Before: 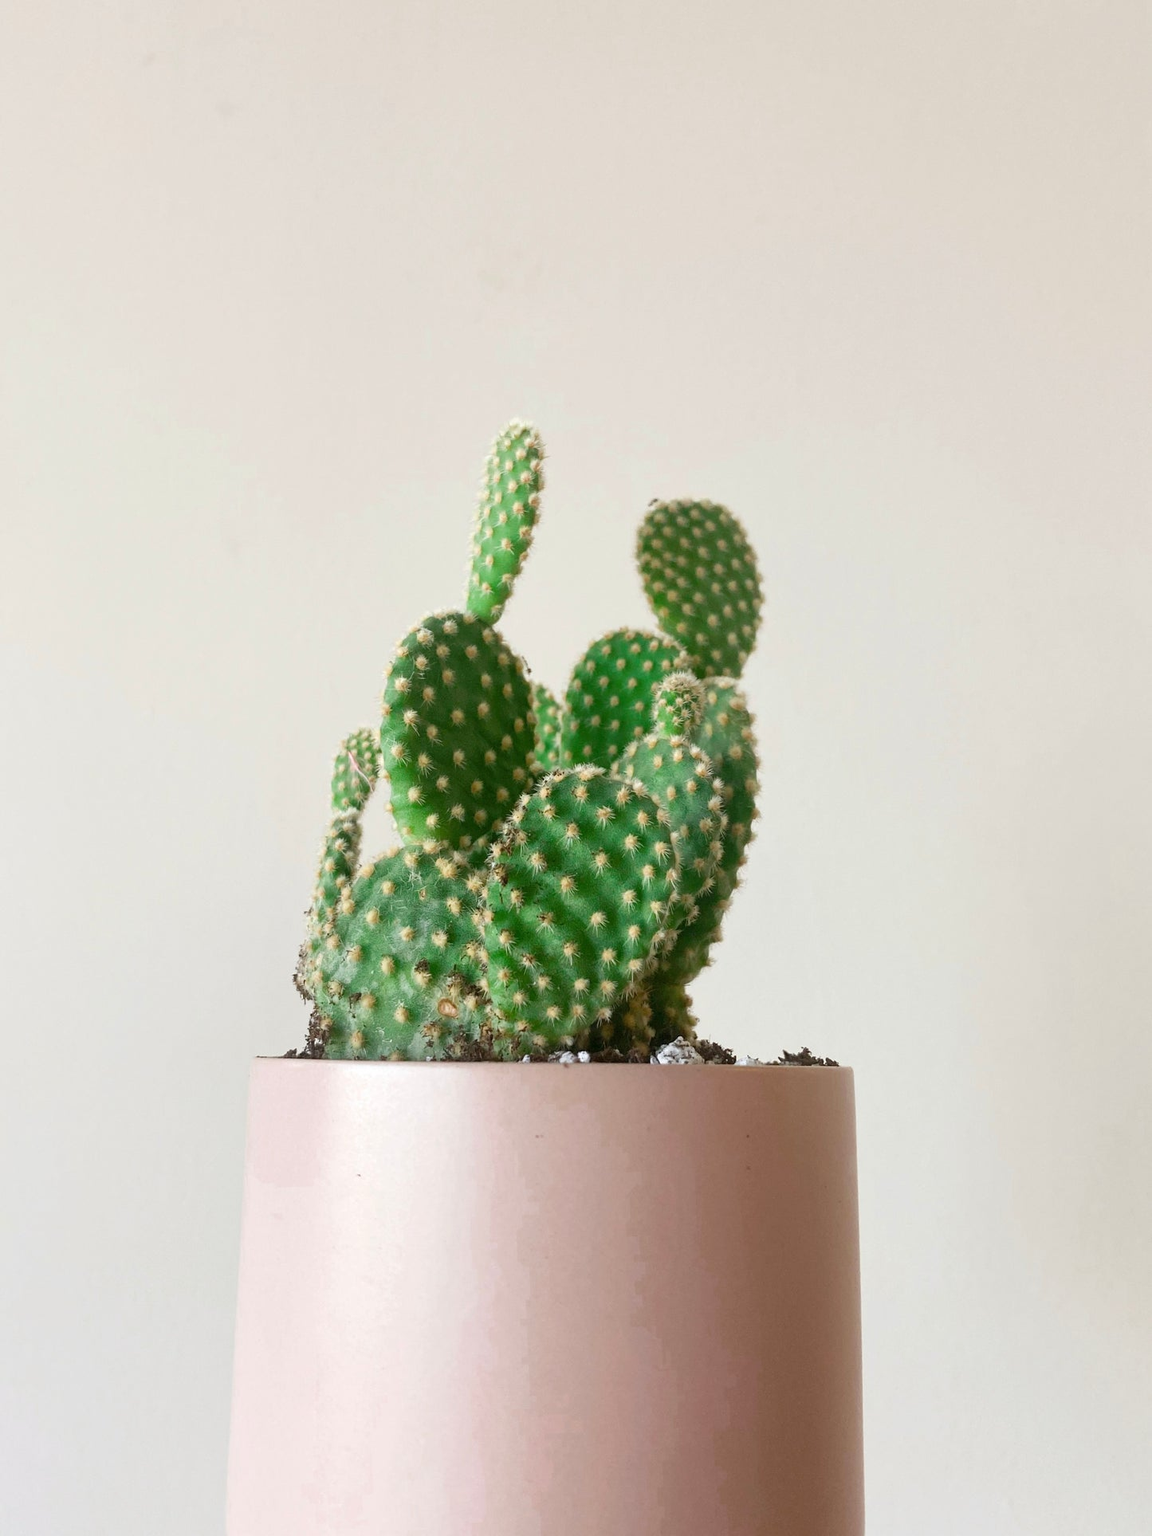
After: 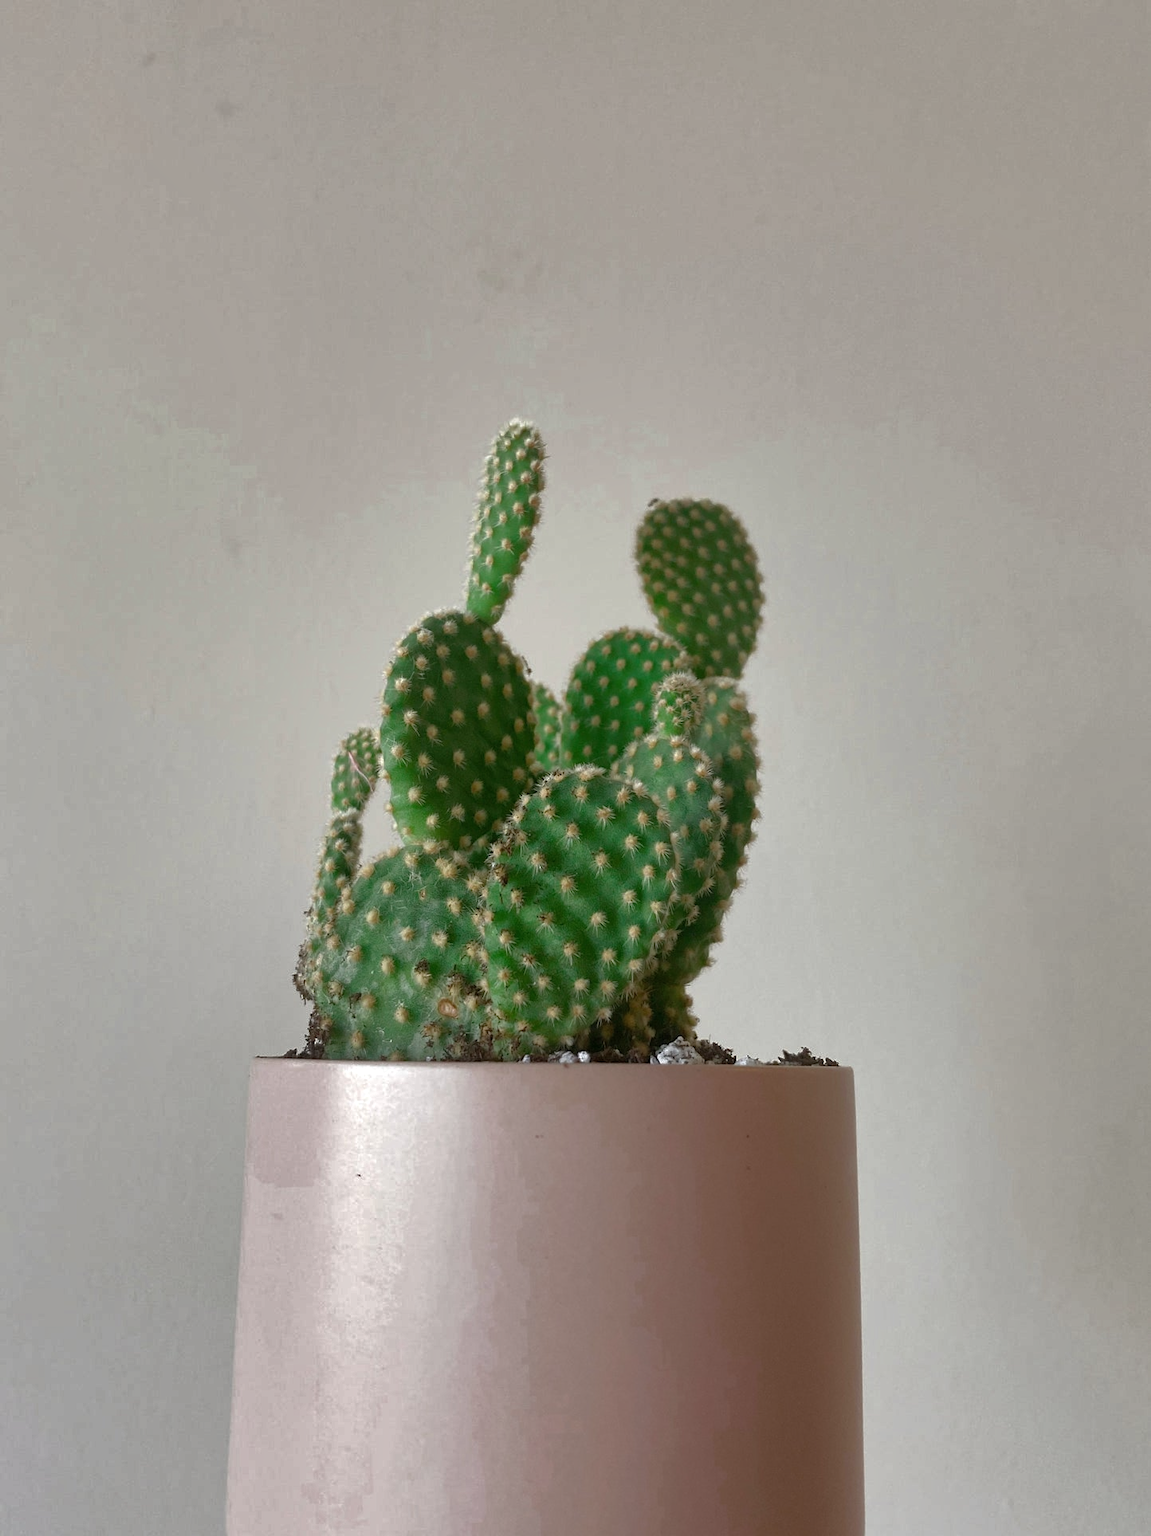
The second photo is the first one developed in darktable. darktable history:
base curve: curves: ch0 [(0, 0) (0.826, 0.587) (1, 1)]
shadows and highlights: radius 171.16, shadows 27, white point adjustment 3.13, highlights -67.95, soften with gaussian
